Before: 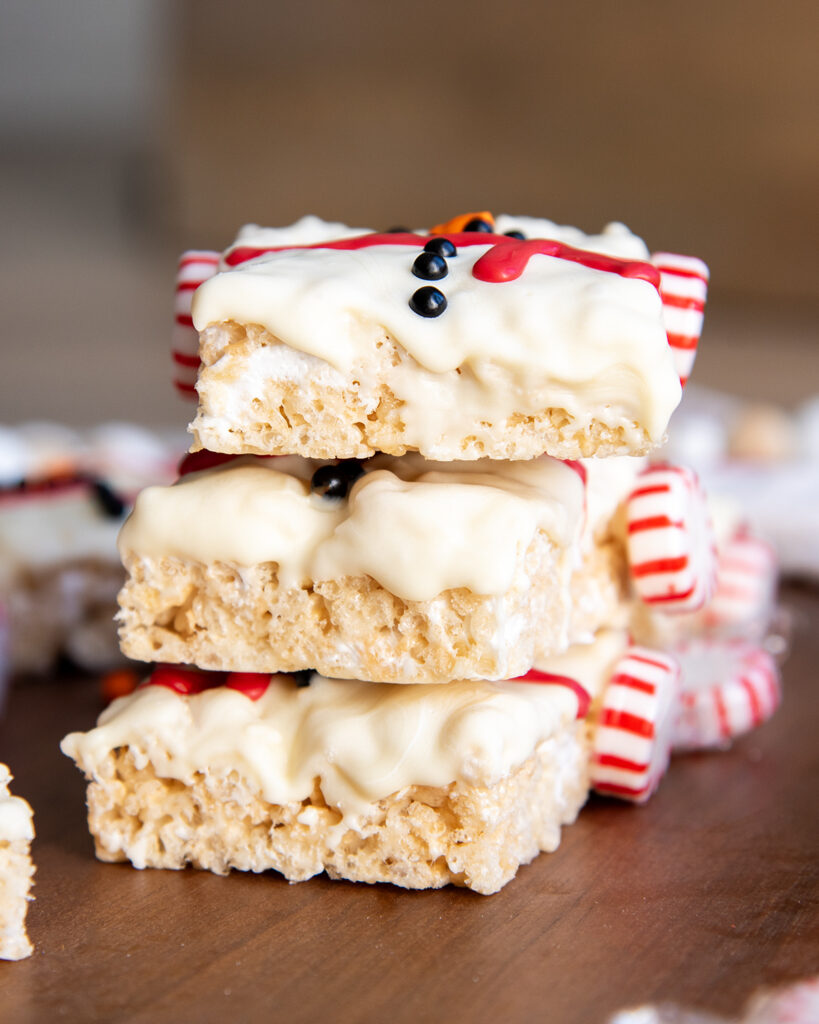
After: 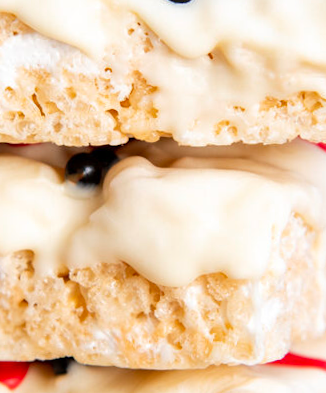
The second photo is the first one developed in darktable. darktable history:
crop: left 30%, top 30%, right 30%, bottom 30%
rotate and perspective: rotation -1°, crop left 0.011, crop right 0.989, crop top 0.025, crop bottom 0.975
